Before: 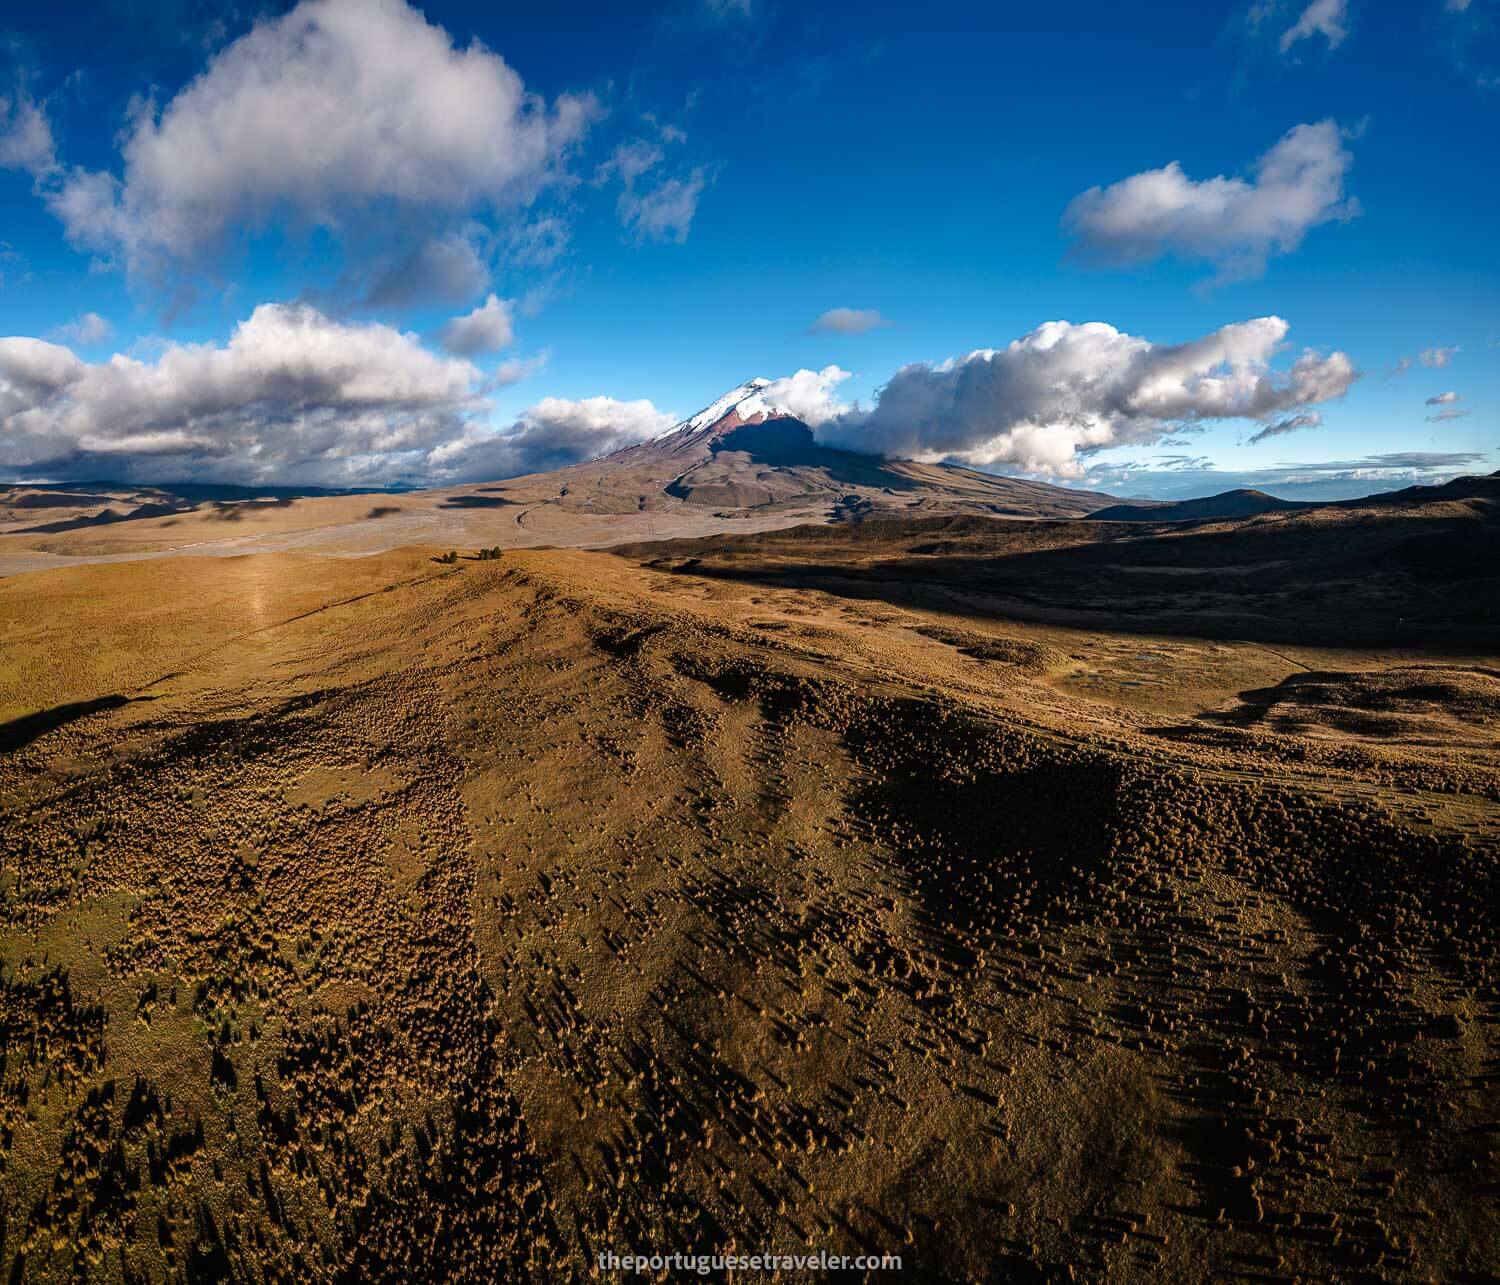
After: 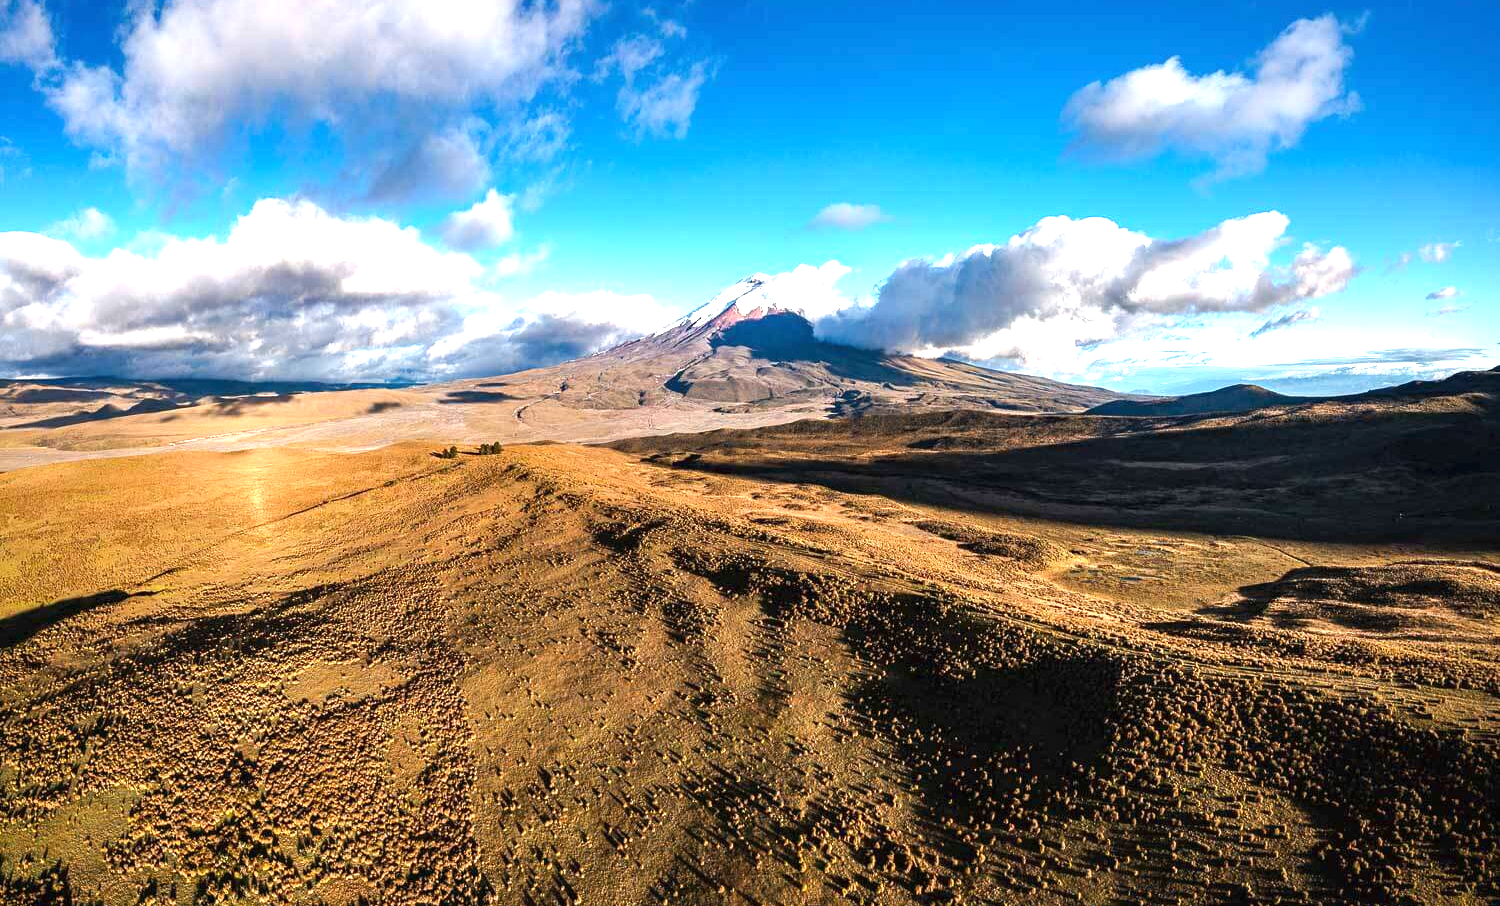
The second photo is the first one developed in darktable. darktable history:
crop and rotate: top 8.243%, bottom 21.183%
exposure: black level correction 0, exposure 1.199 EV, compensate highlight preservation false
